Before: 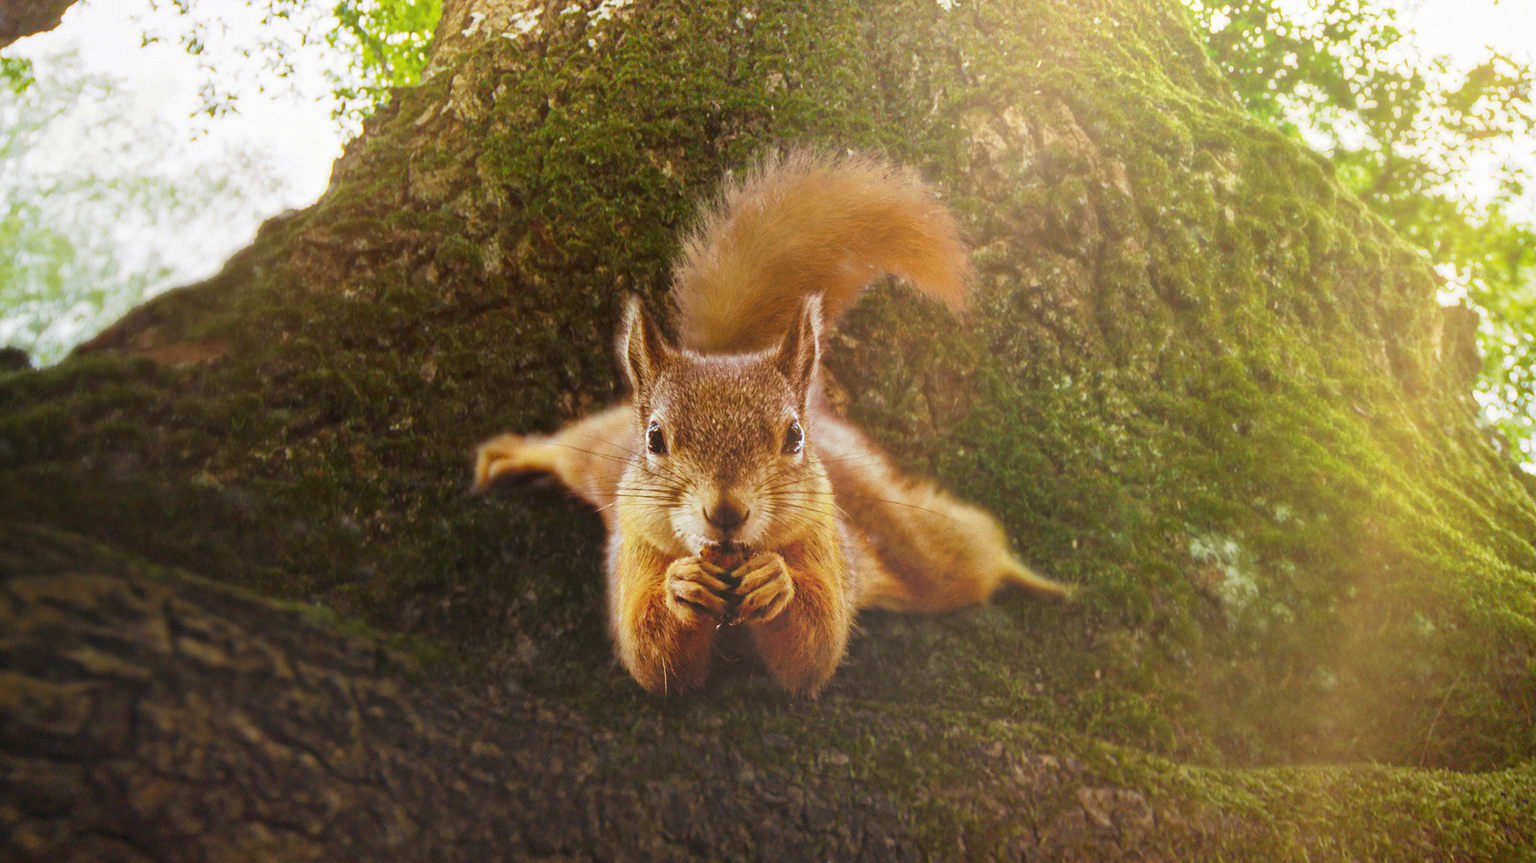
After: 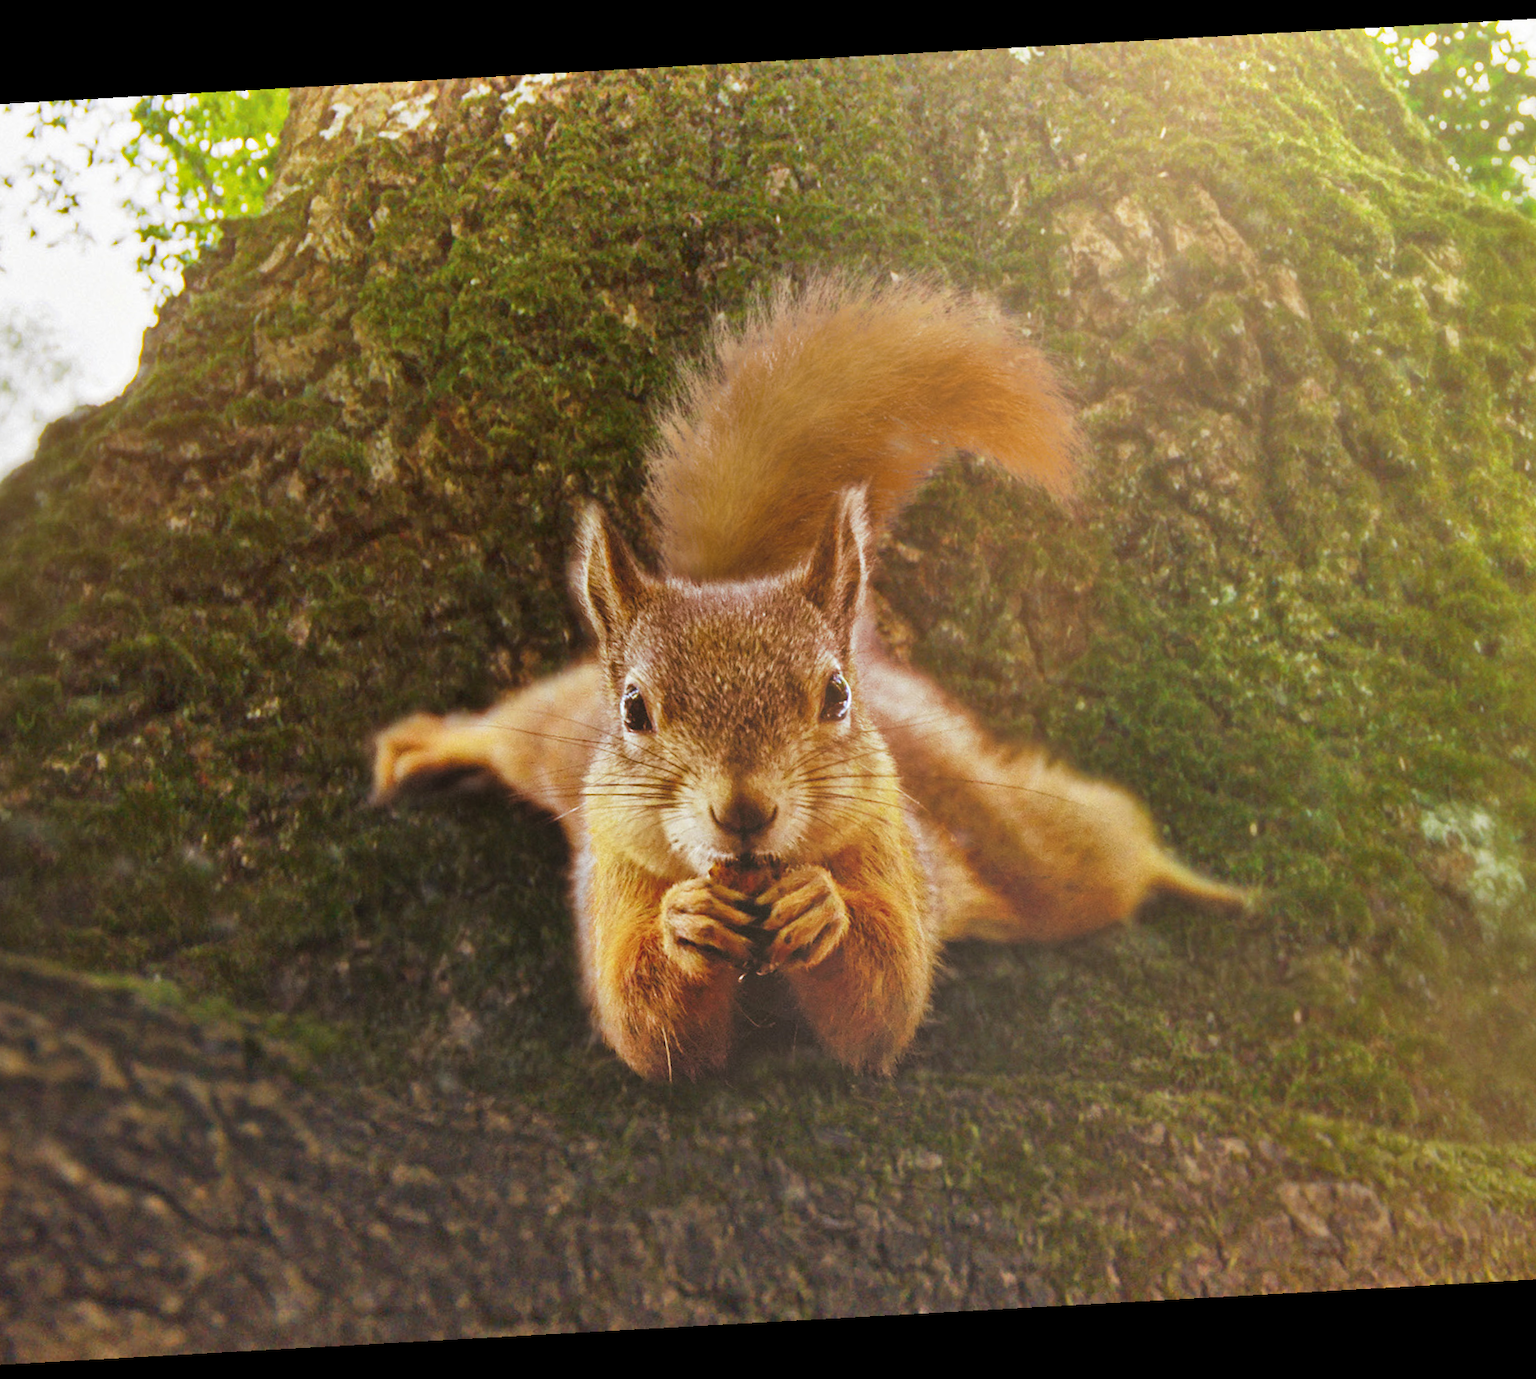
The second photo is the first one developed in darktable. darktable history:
crop: left 15.419%, right 17.914%
rotate and perspective: rotation -3.18°, automatic cropping off
shadows and highlights: soften with gaussian
